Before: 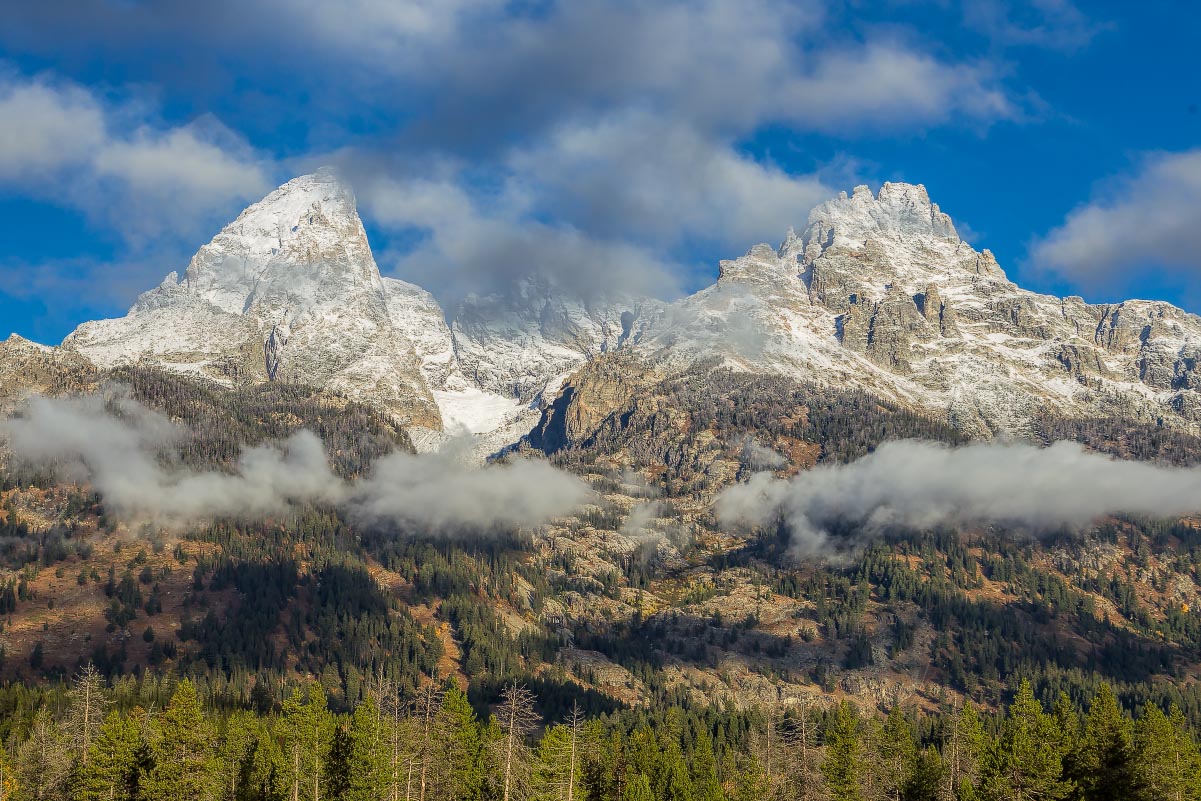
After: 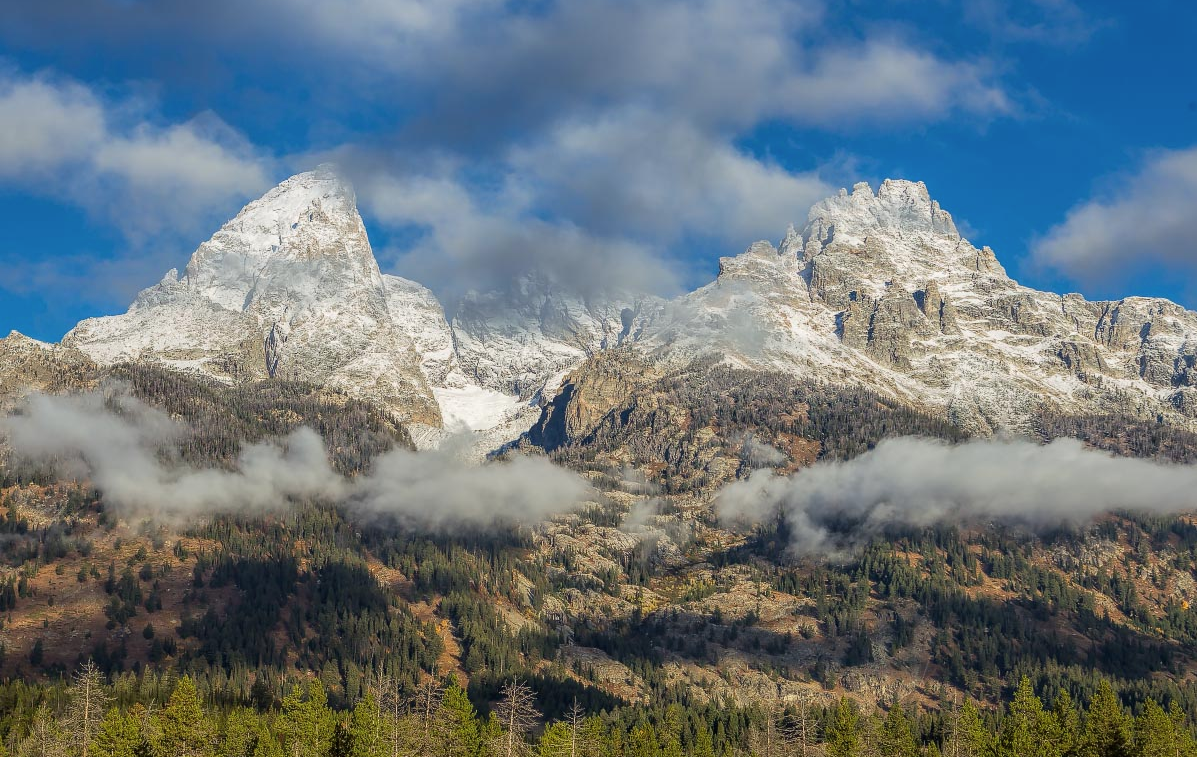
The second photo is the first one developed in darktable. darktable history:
crop: top 0.38%, right 0.258%, bottom 5.04%
contrast brightness saturation: saturation -0.046
color correction: highlights b* 0.005
